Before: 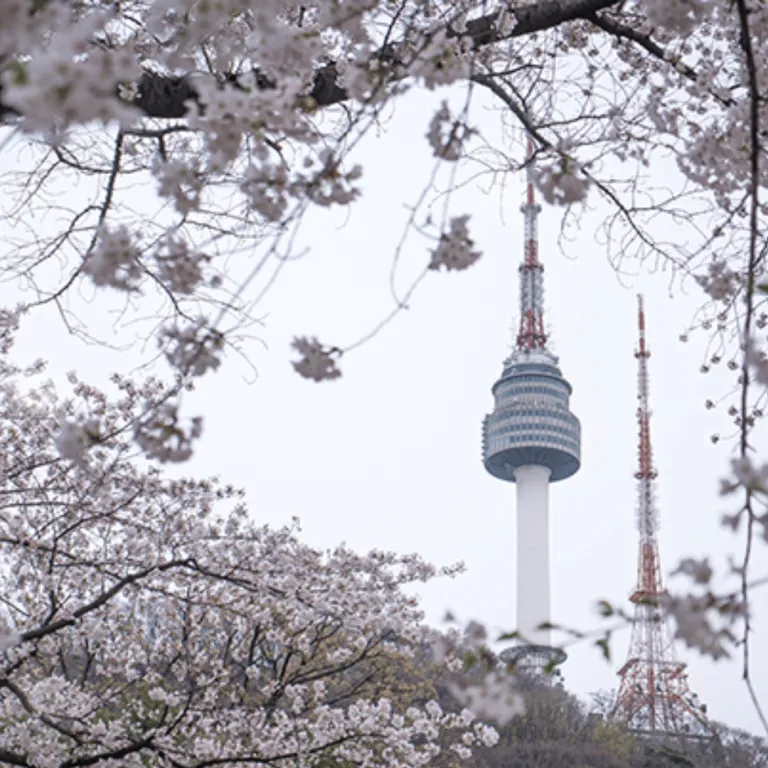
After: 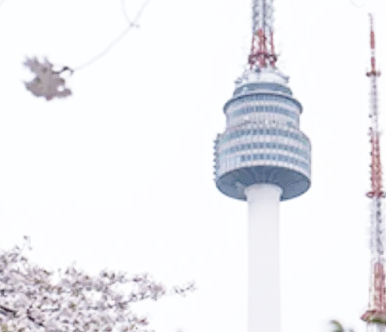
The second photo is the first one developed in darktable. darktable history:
crop: left 35.03%, top 36.625%, right 14.663%, bottom 20.057%
base curve: curves: ch0 [(0, 0) (0.028, 0.03) (0.121, 0.232) (0.46, 0.748) (0.859, 0.968) (1, 1)], preserve colors none
